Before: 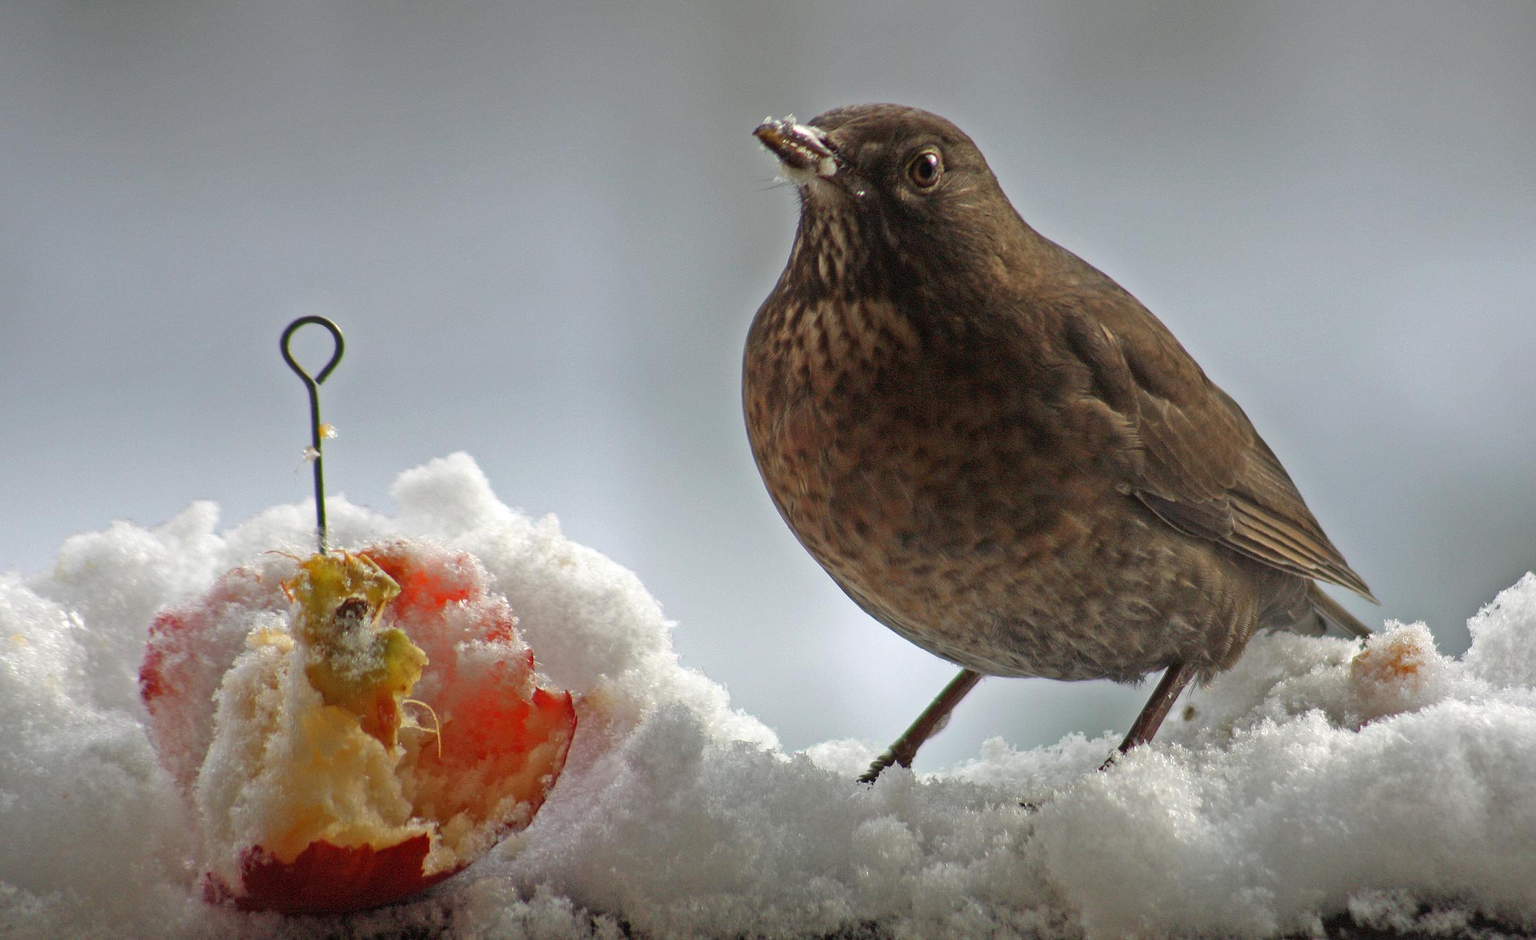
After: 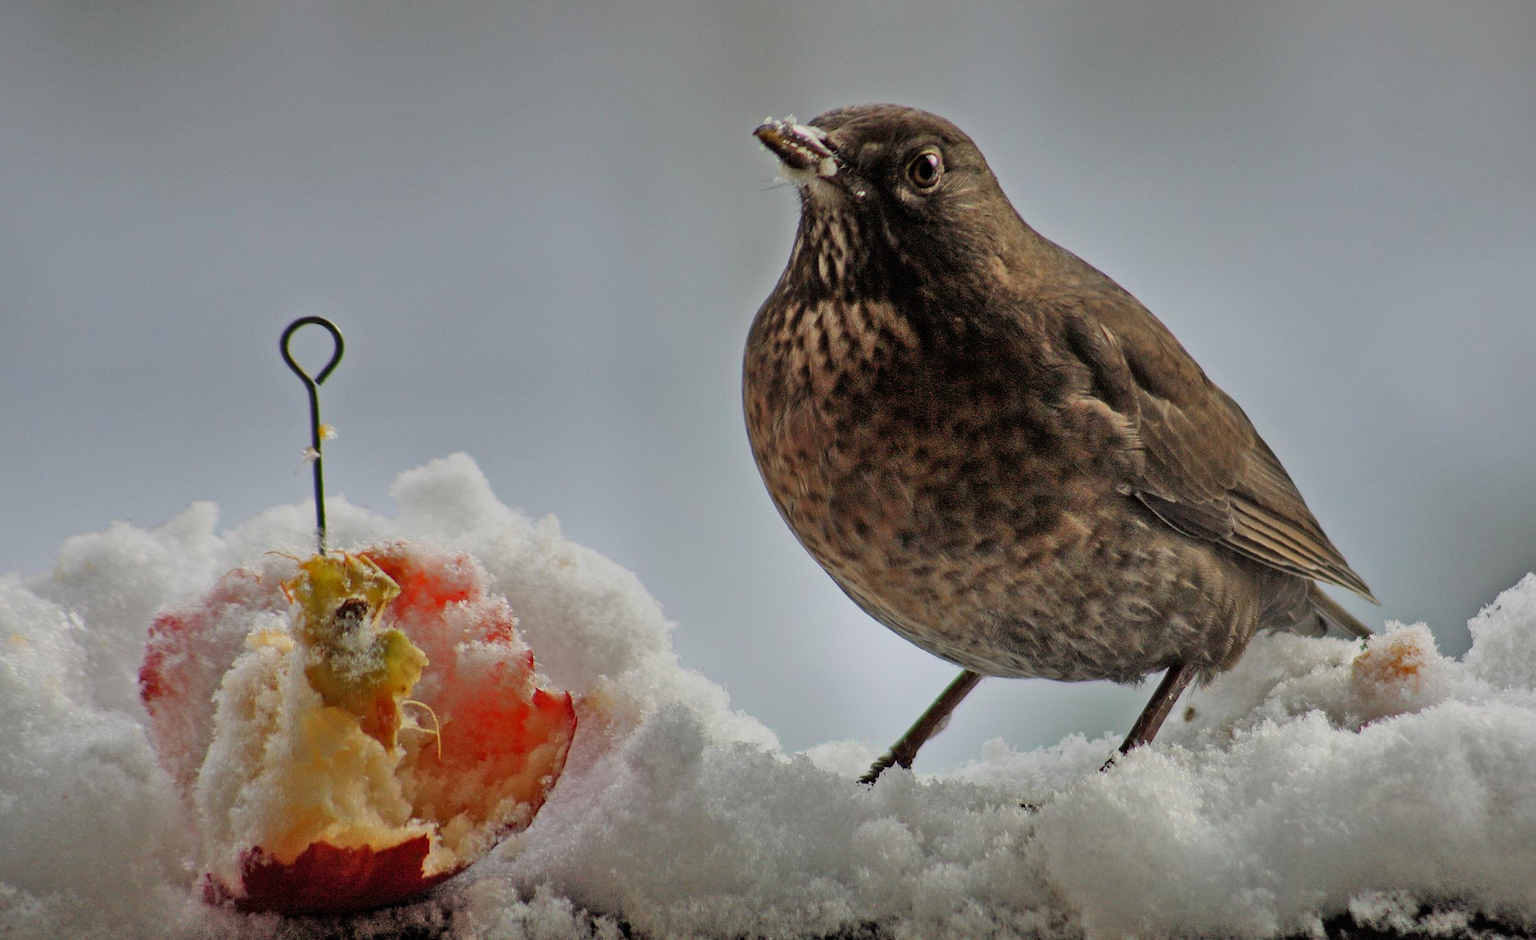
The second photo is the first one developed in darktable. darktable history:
contrast brightness saturation: contrast 0.078, saturation 0.021
filmic rgb: black relative exposure -6.92 EV, white relative exposure 5.66 EV, hardness 2.86, color science v6 (2022)
crop and rotate: left 0.067%, bottom 0.013%
shadows and highlights: shadows 61.1, highlights -60.26, soften with gaussian
